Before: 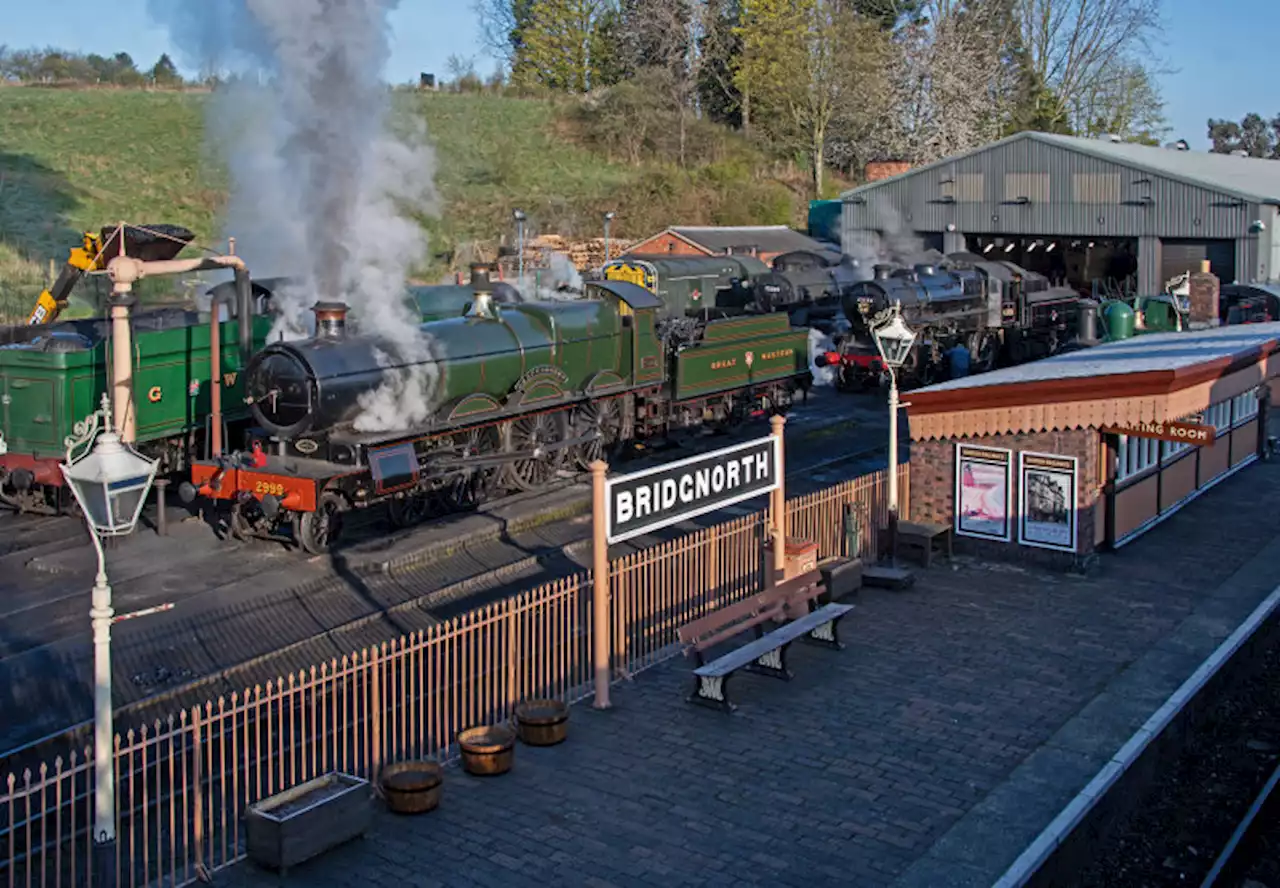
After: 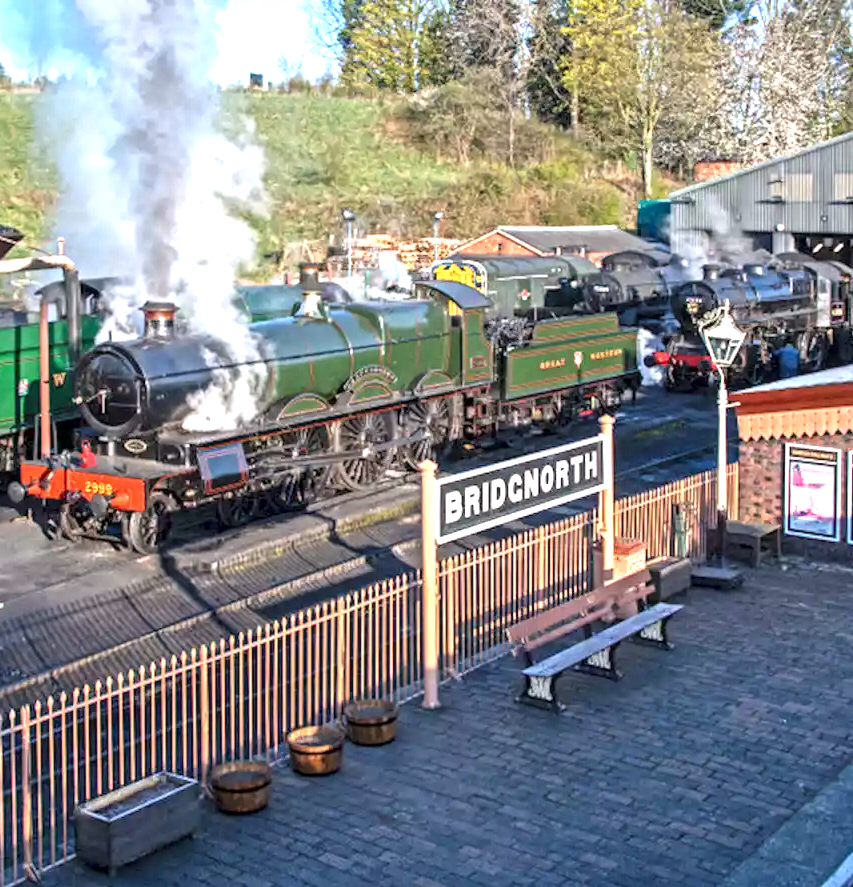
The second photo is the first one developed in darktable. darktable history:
crop and rotate: left 13.418%, right 19.937%
exposure: black level correction 0, exposure 1.477 EV, compensate highlight preservation false
local contrast: on, module defaults
